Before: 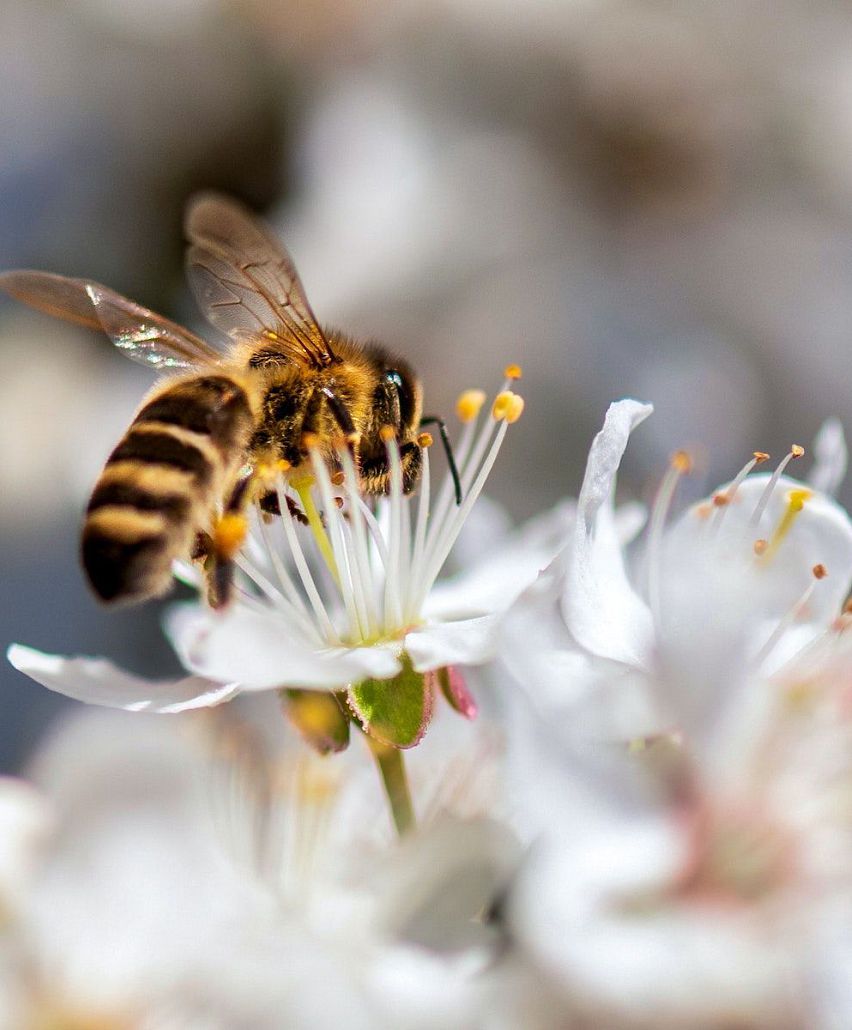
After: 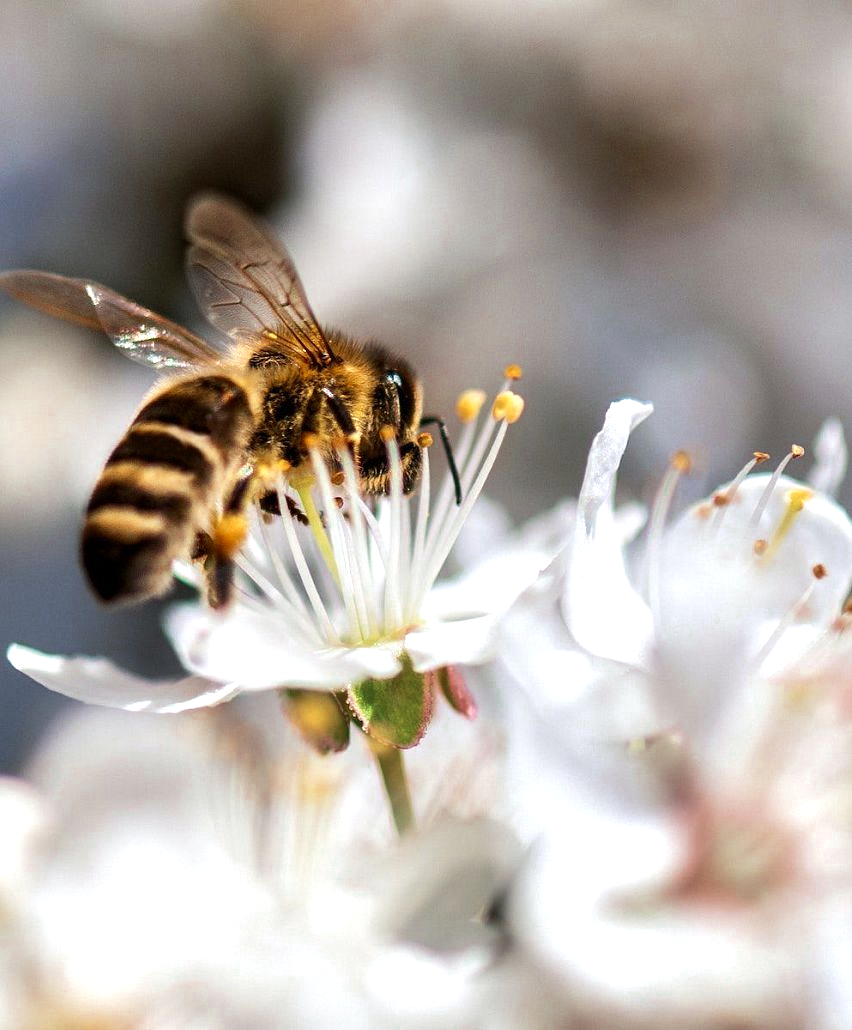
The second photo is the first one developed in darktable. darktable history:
tone equalizer: -8 EV -0.456 EV, -7 EV -0.367 EV, -6 EV -0.311 EV, -5 EV -0.212 EV, -3 EV 0.226 EV, -2 EV 0.356 EV, -1 EV 0.367 EV, +0 EV 0.405 EV, edges refinement/feathering 500, mask exposure compensation -1.57 EV, preserve details no
color zones: curves: ch0 [(0, 0.5) (0.125, 0.4) (0.25, 0.5) (0.375, 0.4) (0.5, 0.4) (0.625, 0.6) (0.75, 0.6) (0.875, 0.5)]; ch1 [(0, 0.4) (0.125, 0.5) (0.25, 0.4) (0.375, 0.4) (0.5, 0.4) (0.625, 0.4) (0.75, 0.5) (0.875, 0.4)]; ch2 [(0, 0.6) (0.125, 0.5) (0.25, 0.5) (0.375, 0.6) (0.5, 0.6) (0.625, 0.5) (0.75, 0.5) (0.875, 0.5)]
